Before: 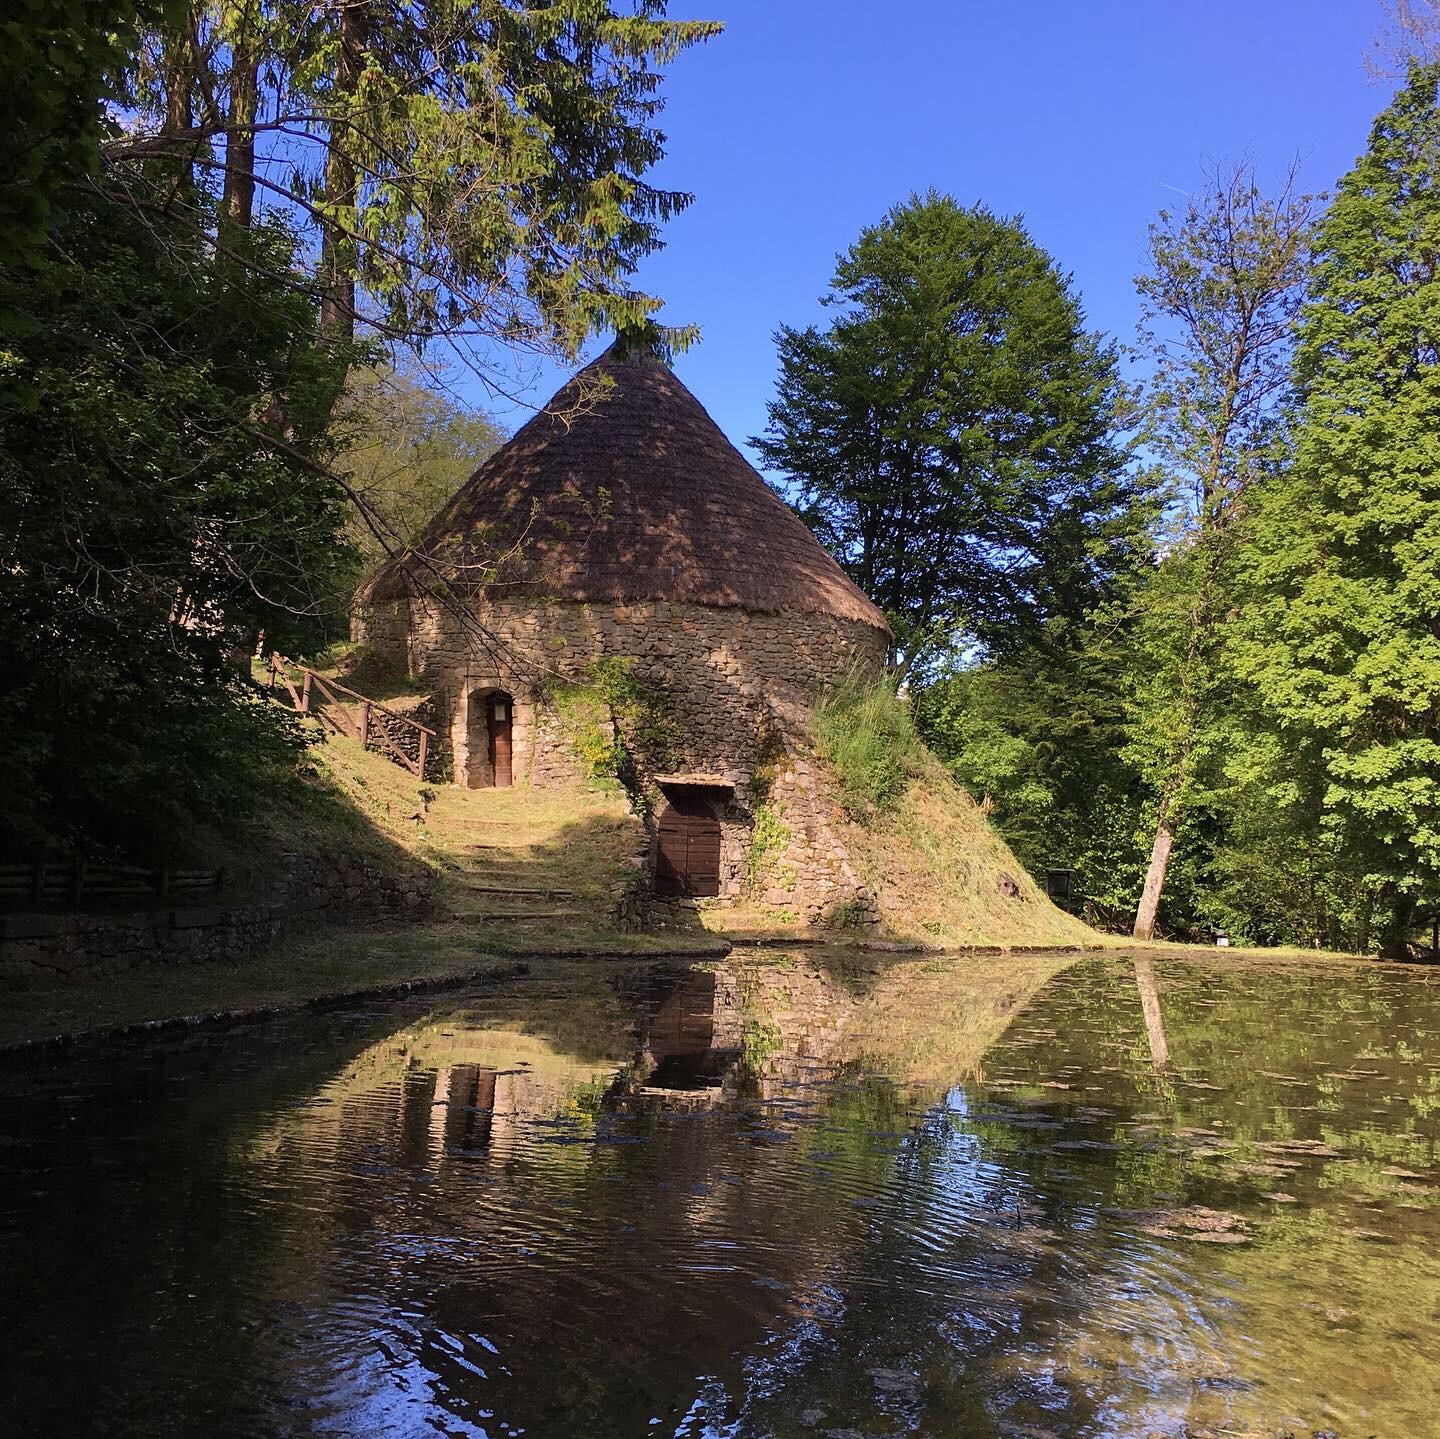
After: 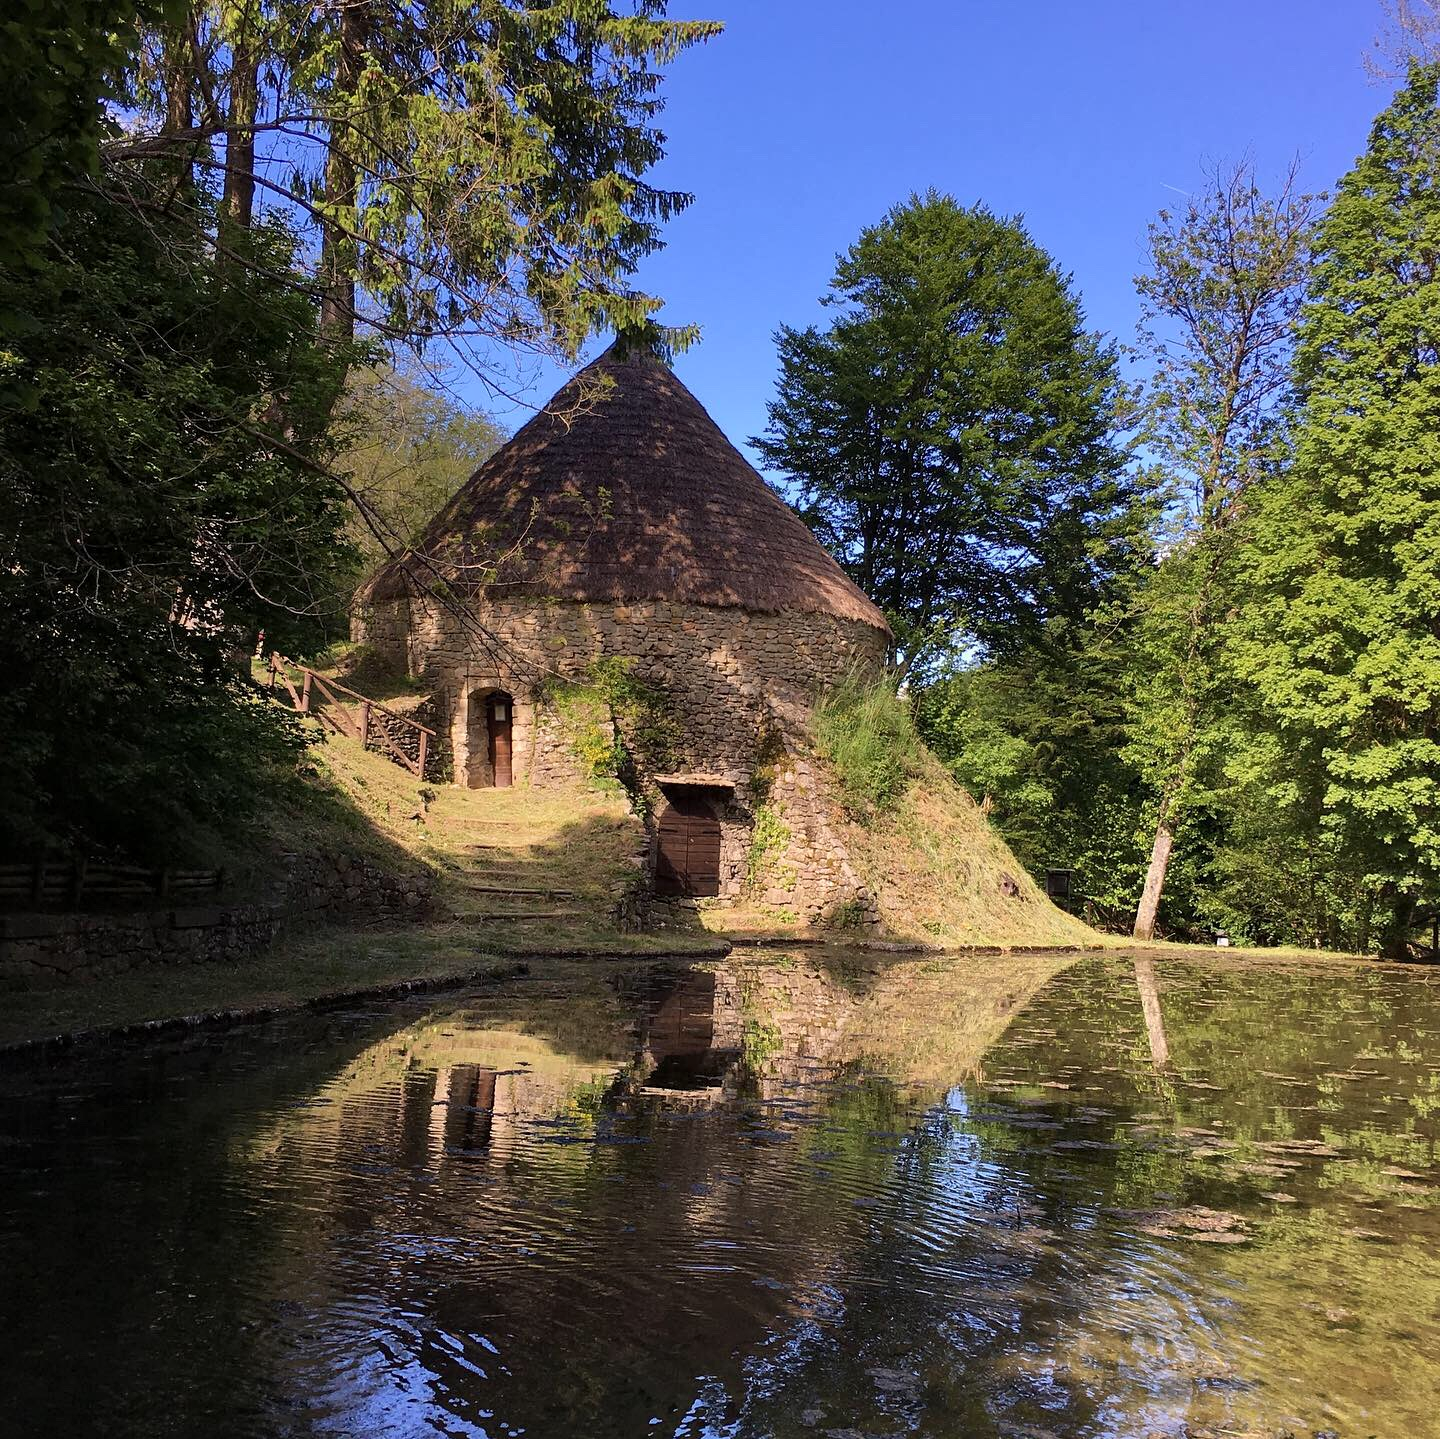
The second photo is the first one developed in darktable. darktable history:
local contrast: mode bilateral grid, contrast 19, coarseness 50, detail 119%, midtone range 0.2
exposure: compensate highlight preservation false
